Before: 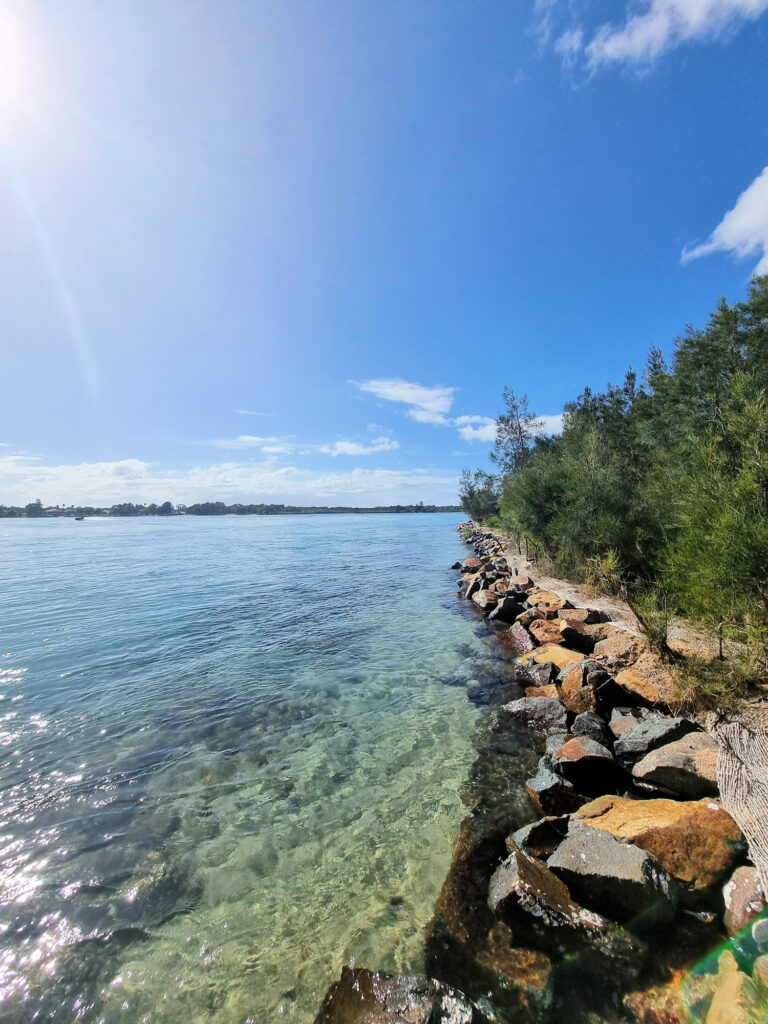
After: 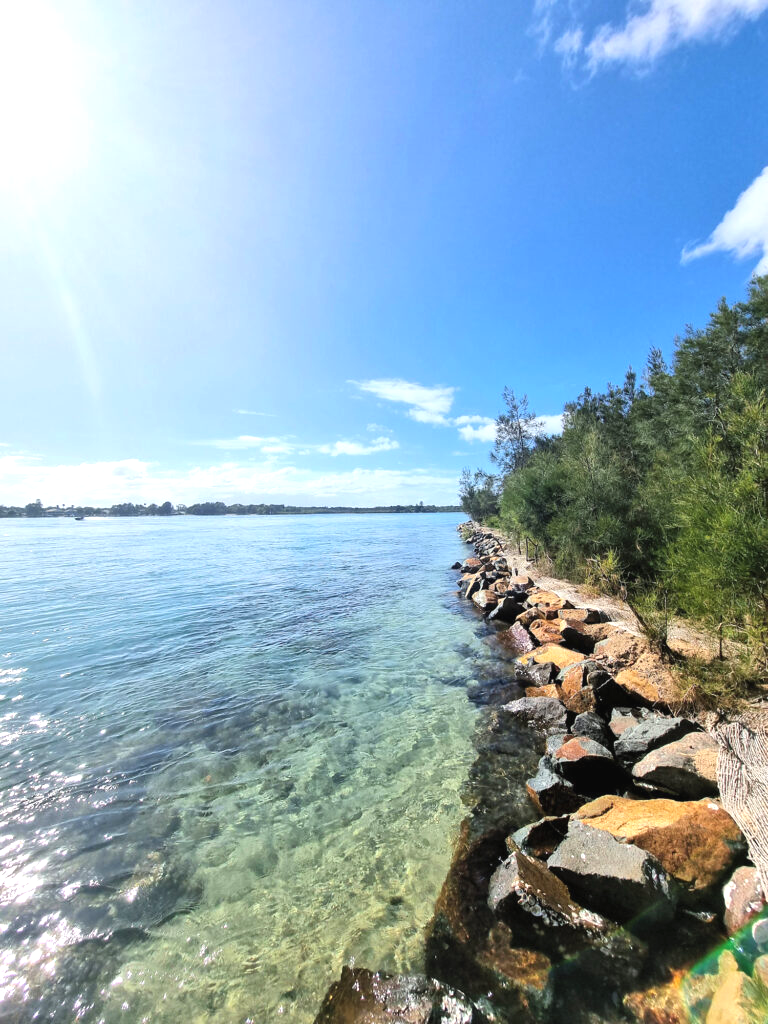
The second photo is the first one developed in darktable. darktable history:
exposure: black level correction -0.002, exposure 0.547 EV, compensate exposure bias true, compensate highlight preservation false
